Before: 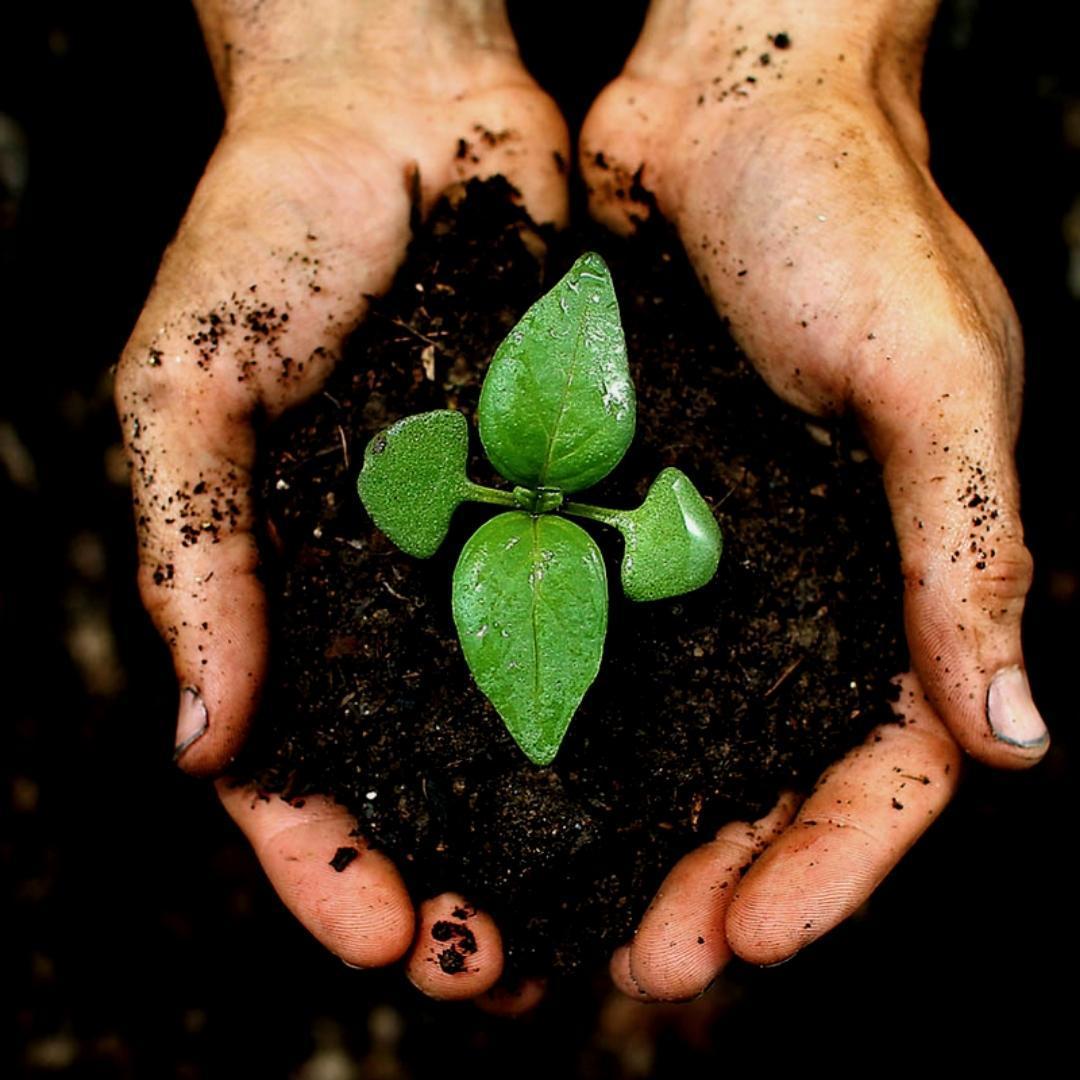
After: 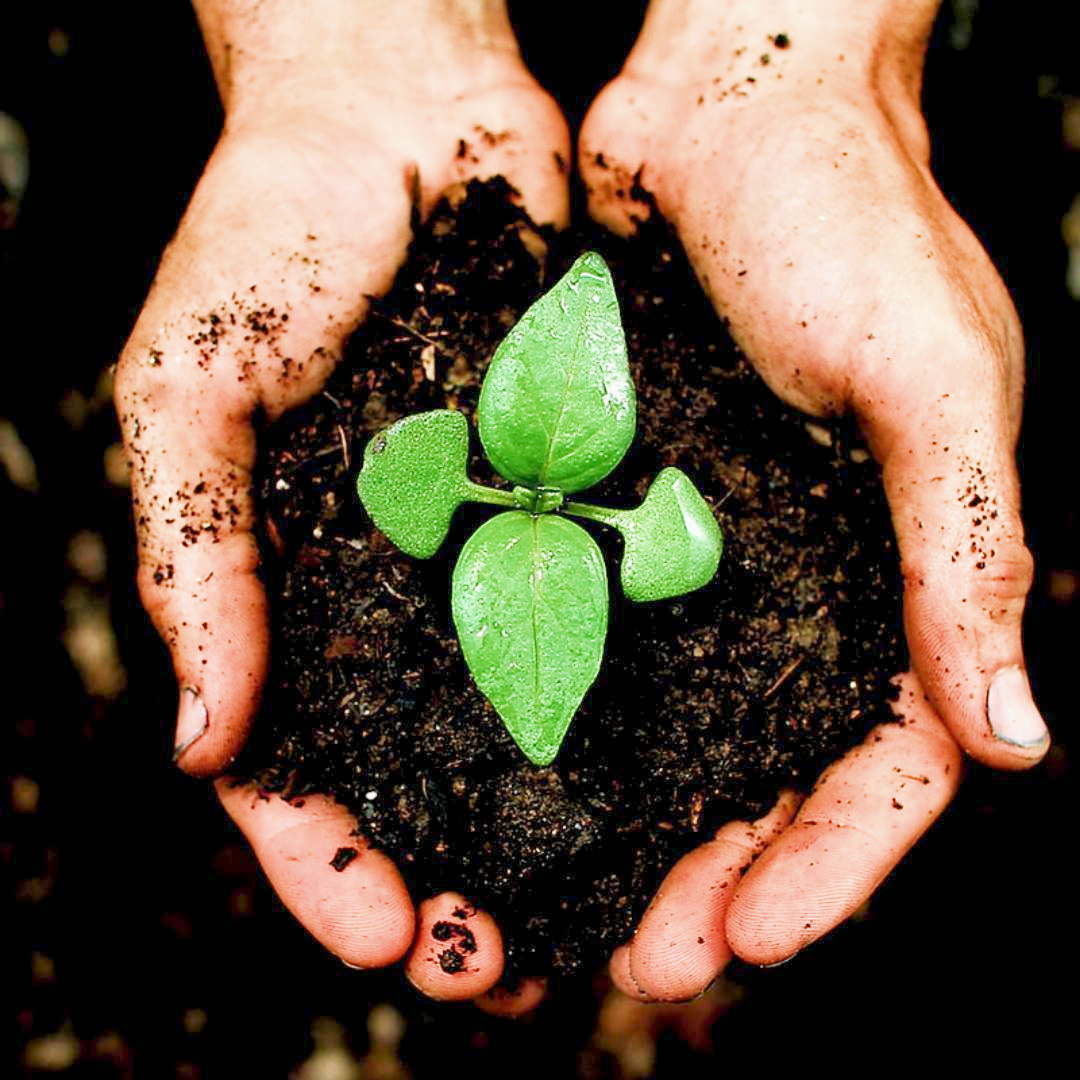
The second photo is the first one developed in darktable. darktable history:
shadows and highlights: radius 331.84, shadows 53.55, highlights -100, compress 94.63%, highlights color adjustment 73.23%, soften with gaussian
filmic rgb: middle gray luminance 4.29%, black relative exposure -13 EV, white relative exposure 5 EV, threshold 6 EV, target black luminance 0%, hardness 5.19, latitude 59.69%, contrast 0.767, highlights saturation mix 5%, shadows ↔ highlights balance 25.95%, add noise in highlights 0, color science v3 (2019), use custom middle-gray values true, iterations of high-quality reconstruction 0, contrast in highlights soft, enable highlight reconstruction true
